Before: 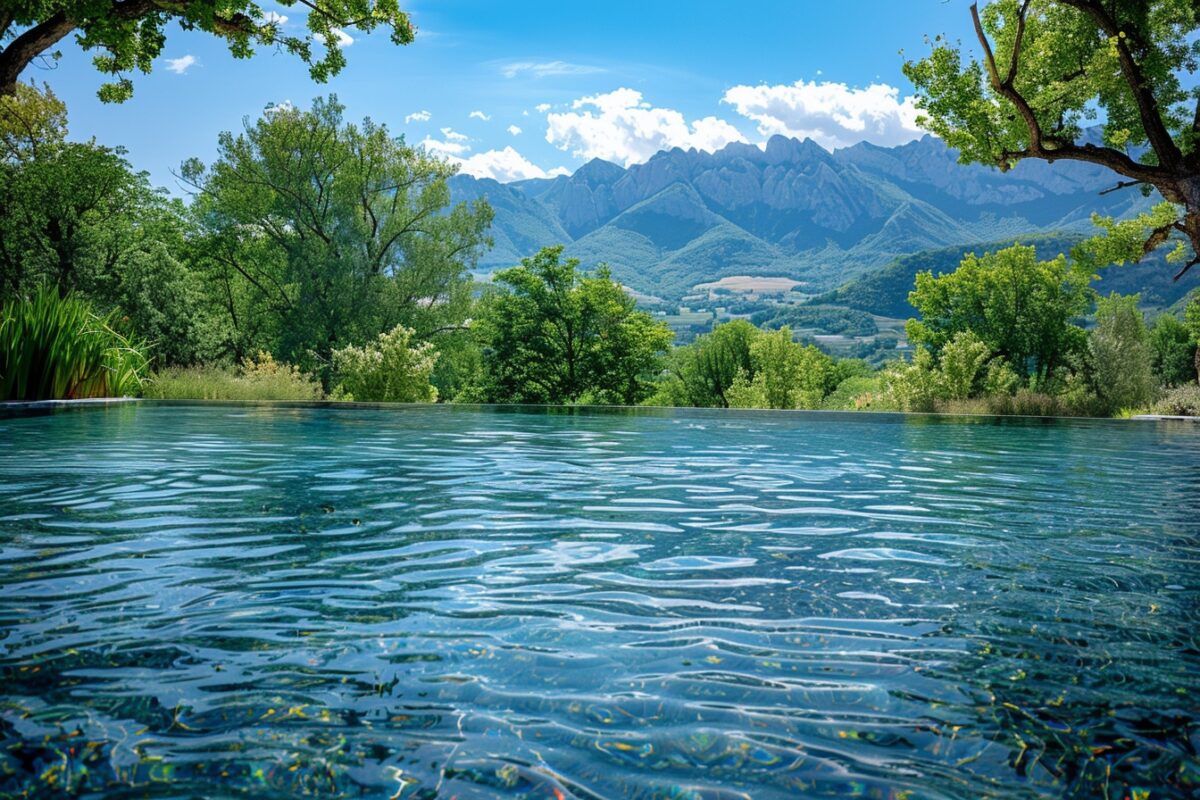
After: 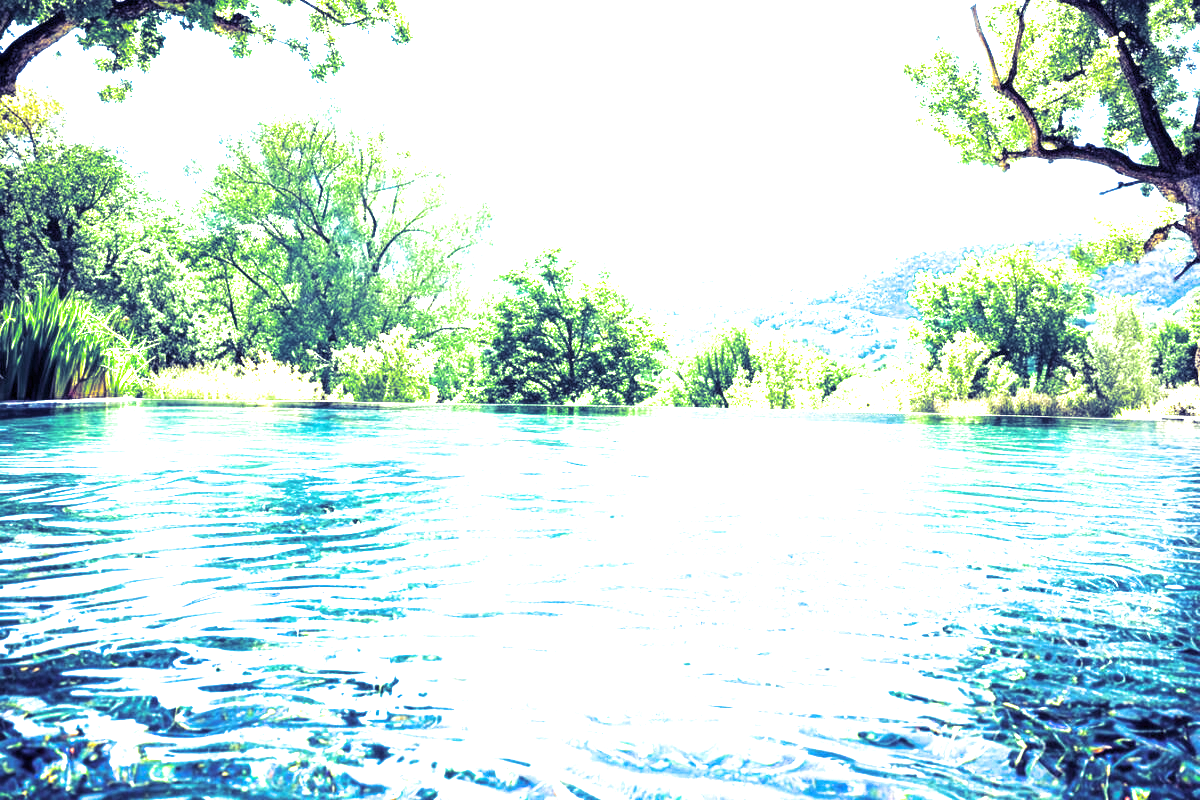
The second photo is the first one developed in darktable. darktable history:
exposure: exposure 3 EV, compensate highlight preservation false
split-toning: shadows › hue 242.67°, shadows › saturation 0.733, highlights › hue 45.33°, highlights › saturation 0.667, balance -53.304, compress 21.15%
